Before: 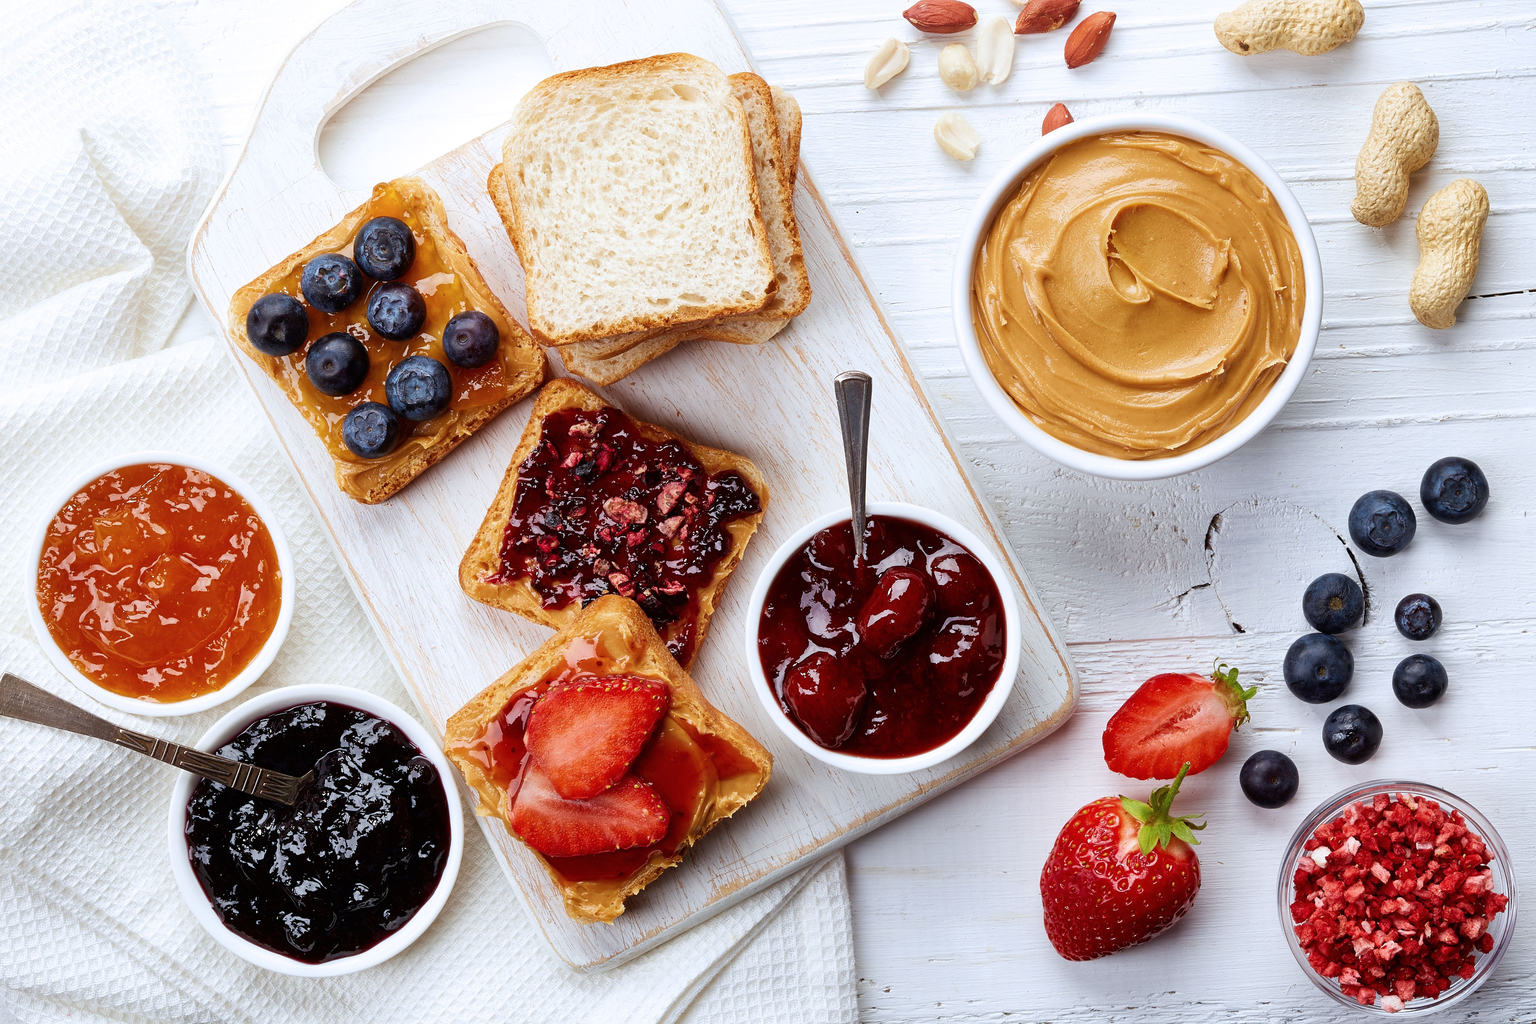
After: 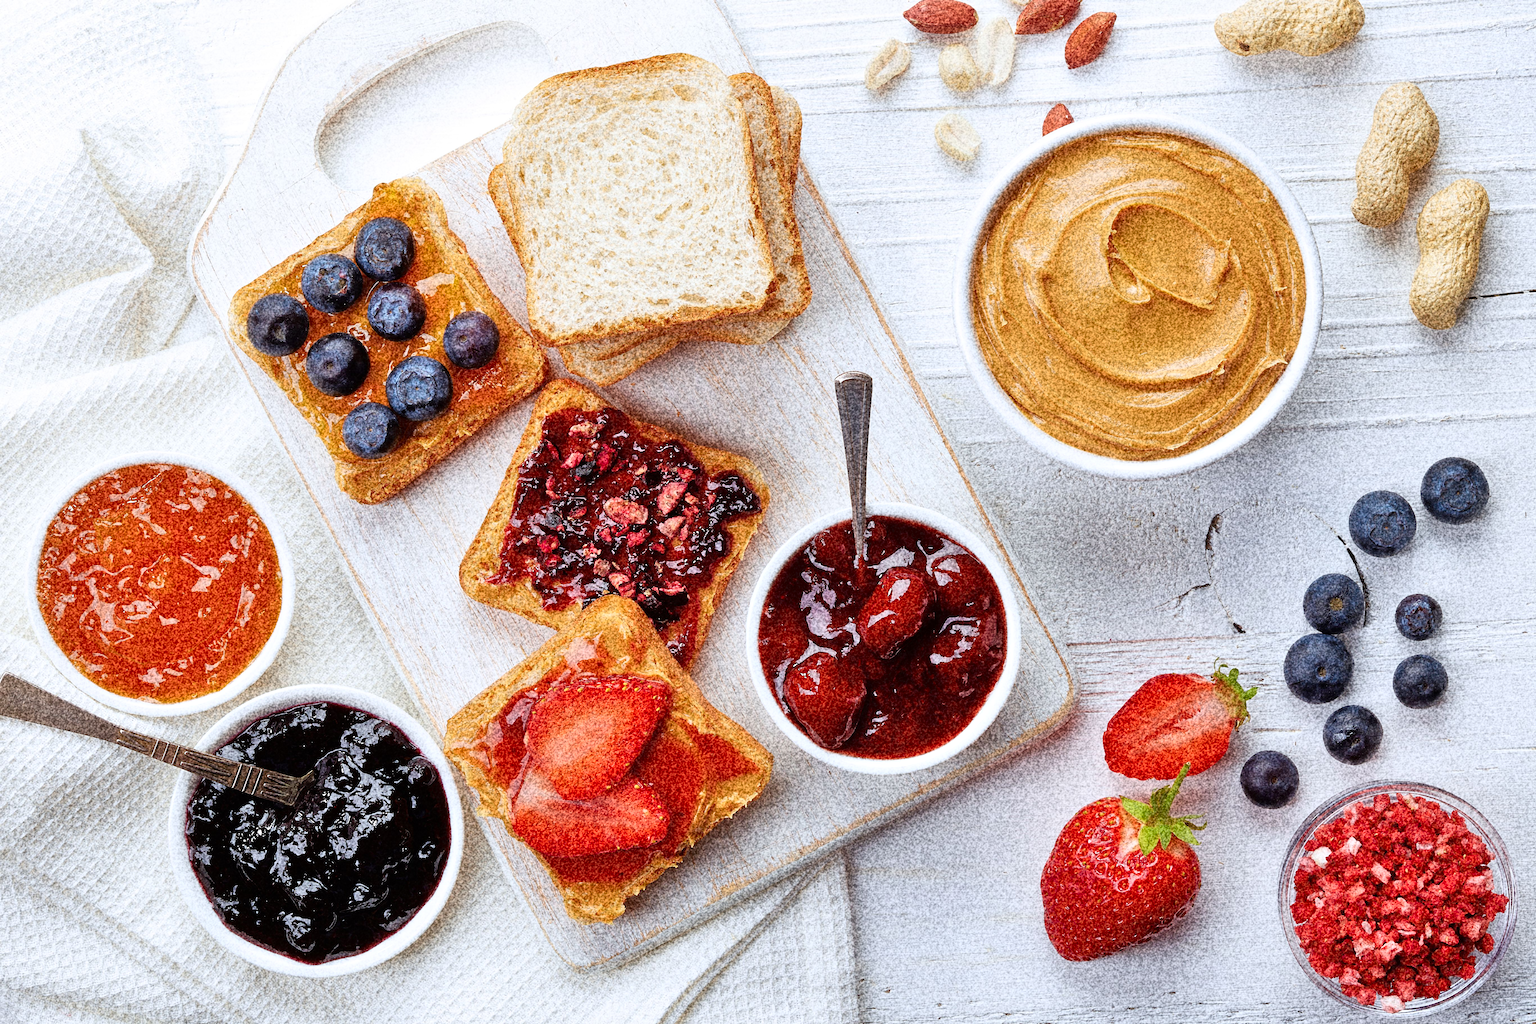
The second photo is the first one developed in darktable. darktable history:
tone equalizer: -7 EV 0.15 EV, -6 EV 0.6 EV, -5 EV 1.15 EV, -4 EV 1.33 EV, -3 EV 1.15 EV, -2 EV 0.6 EV, -1 EV 0.15 EV, mask exposure compensation -0.5 EV
grain: coarseness 30.02 ISO, strength 100%
